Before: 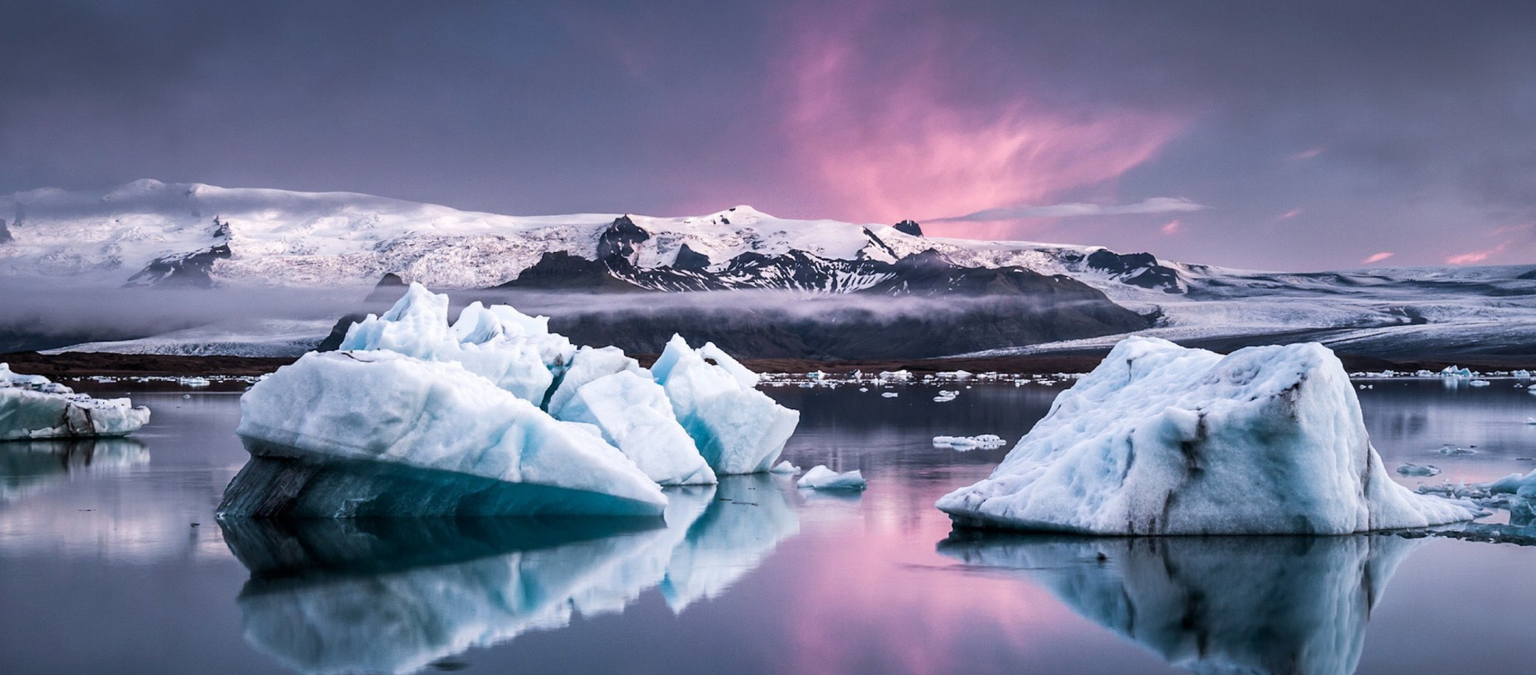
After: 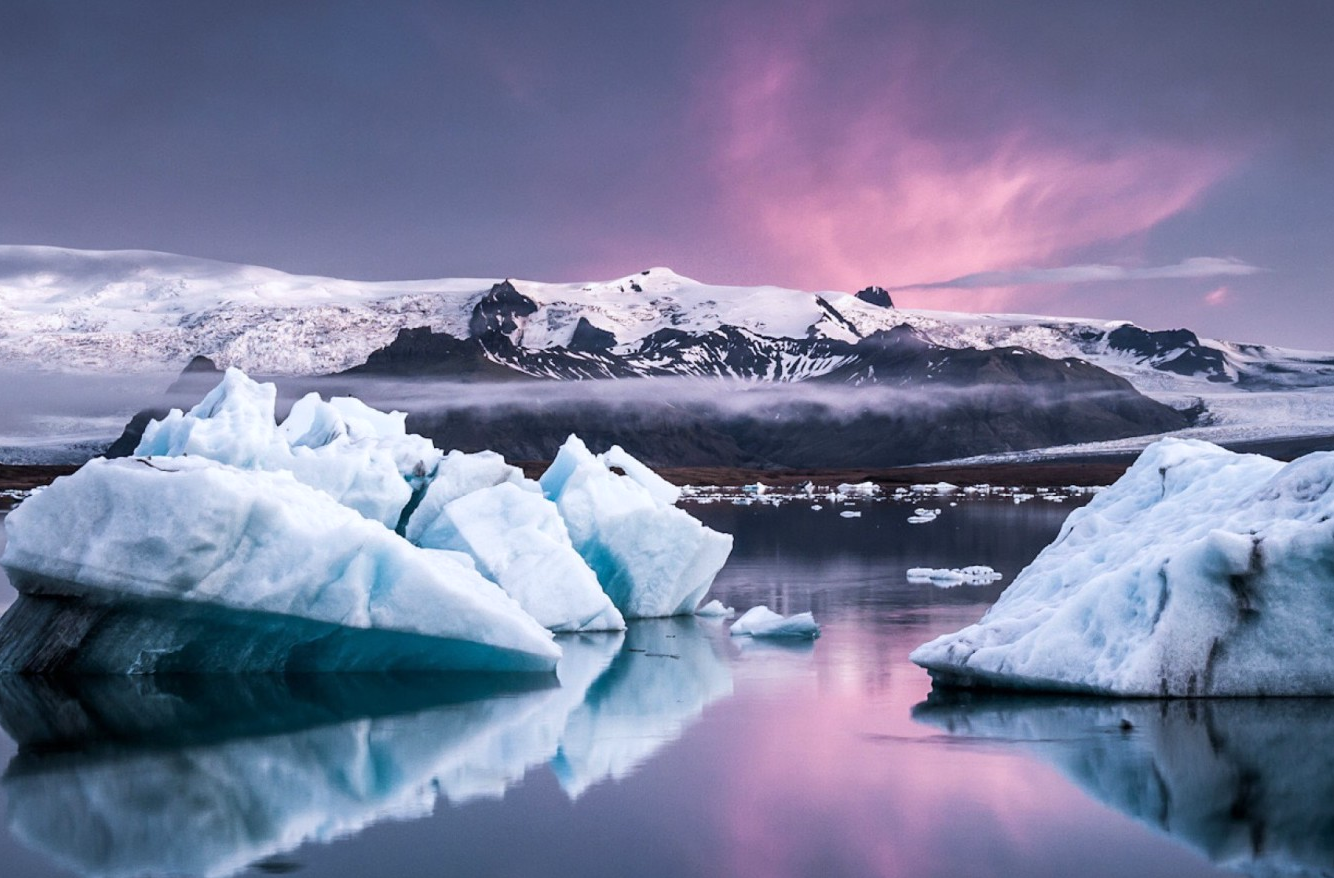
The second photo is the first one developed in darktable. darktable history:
white balance: red 0.982, blue 1.018
contrast equalizer: y [[0.5 ×6], [0.5 ×6], [0.5, 0.5, 0.501, 0.545, 0.707, 0.863], [0 ×6], [0 ×6]]
crop and rotate: left 15.446%, right 17.836%
